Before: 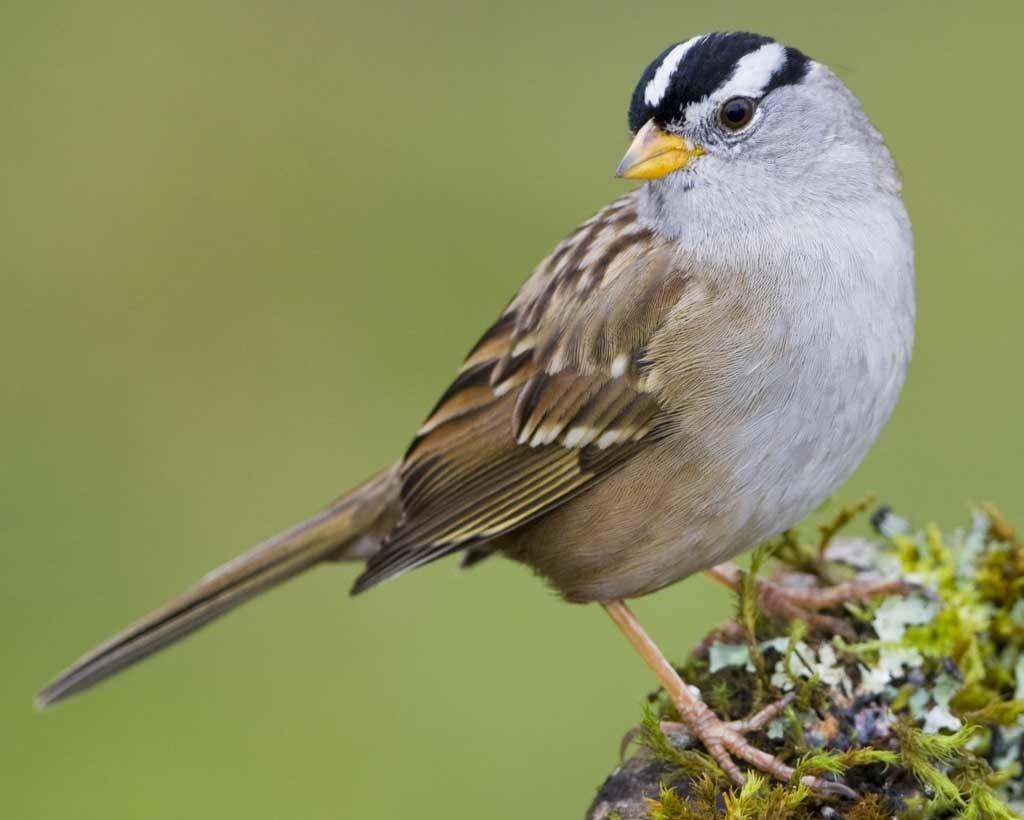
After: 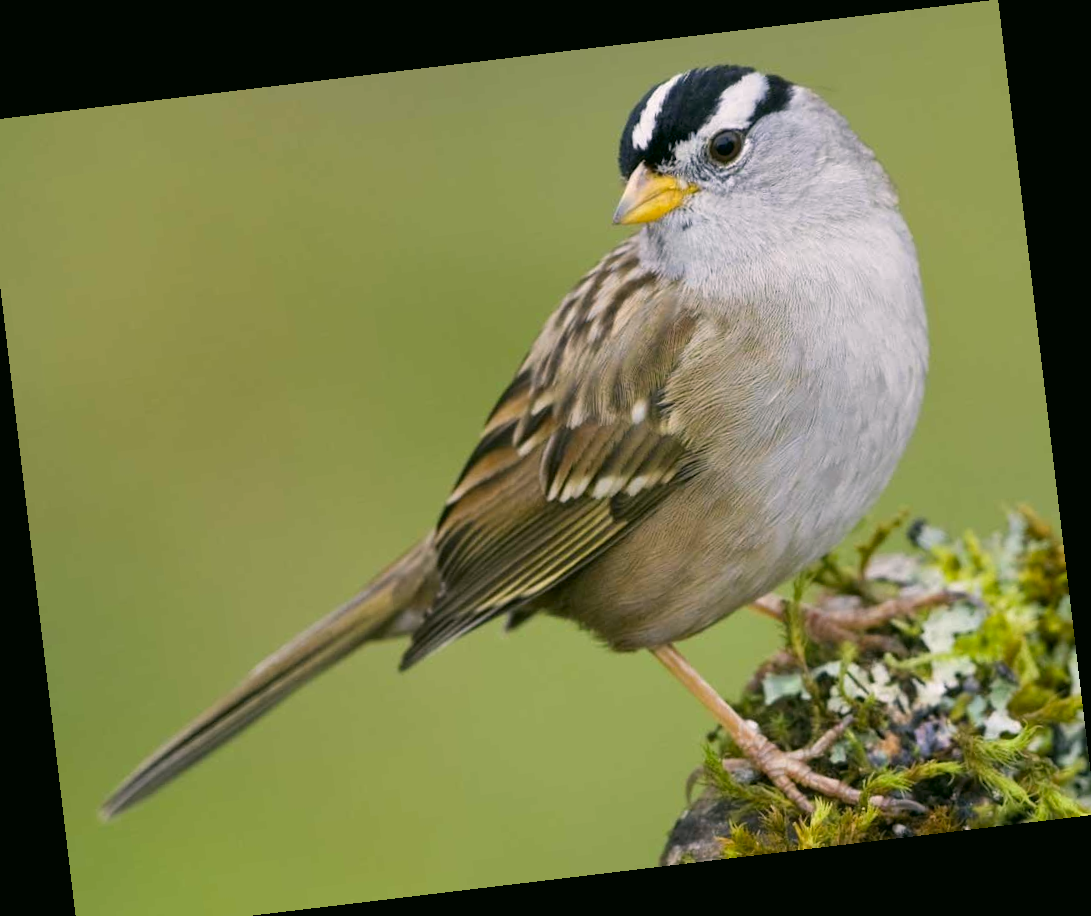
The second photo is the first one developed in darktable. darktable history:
crop: left 1.743%, right 0.268%, bottom 2.011%
color correction: highlights a* 4.02, highlights b* 4.98, shadows a* -7.55, shadows b* 4.98
rotate and perspective: rotation -6.83°, automatic cropping off
